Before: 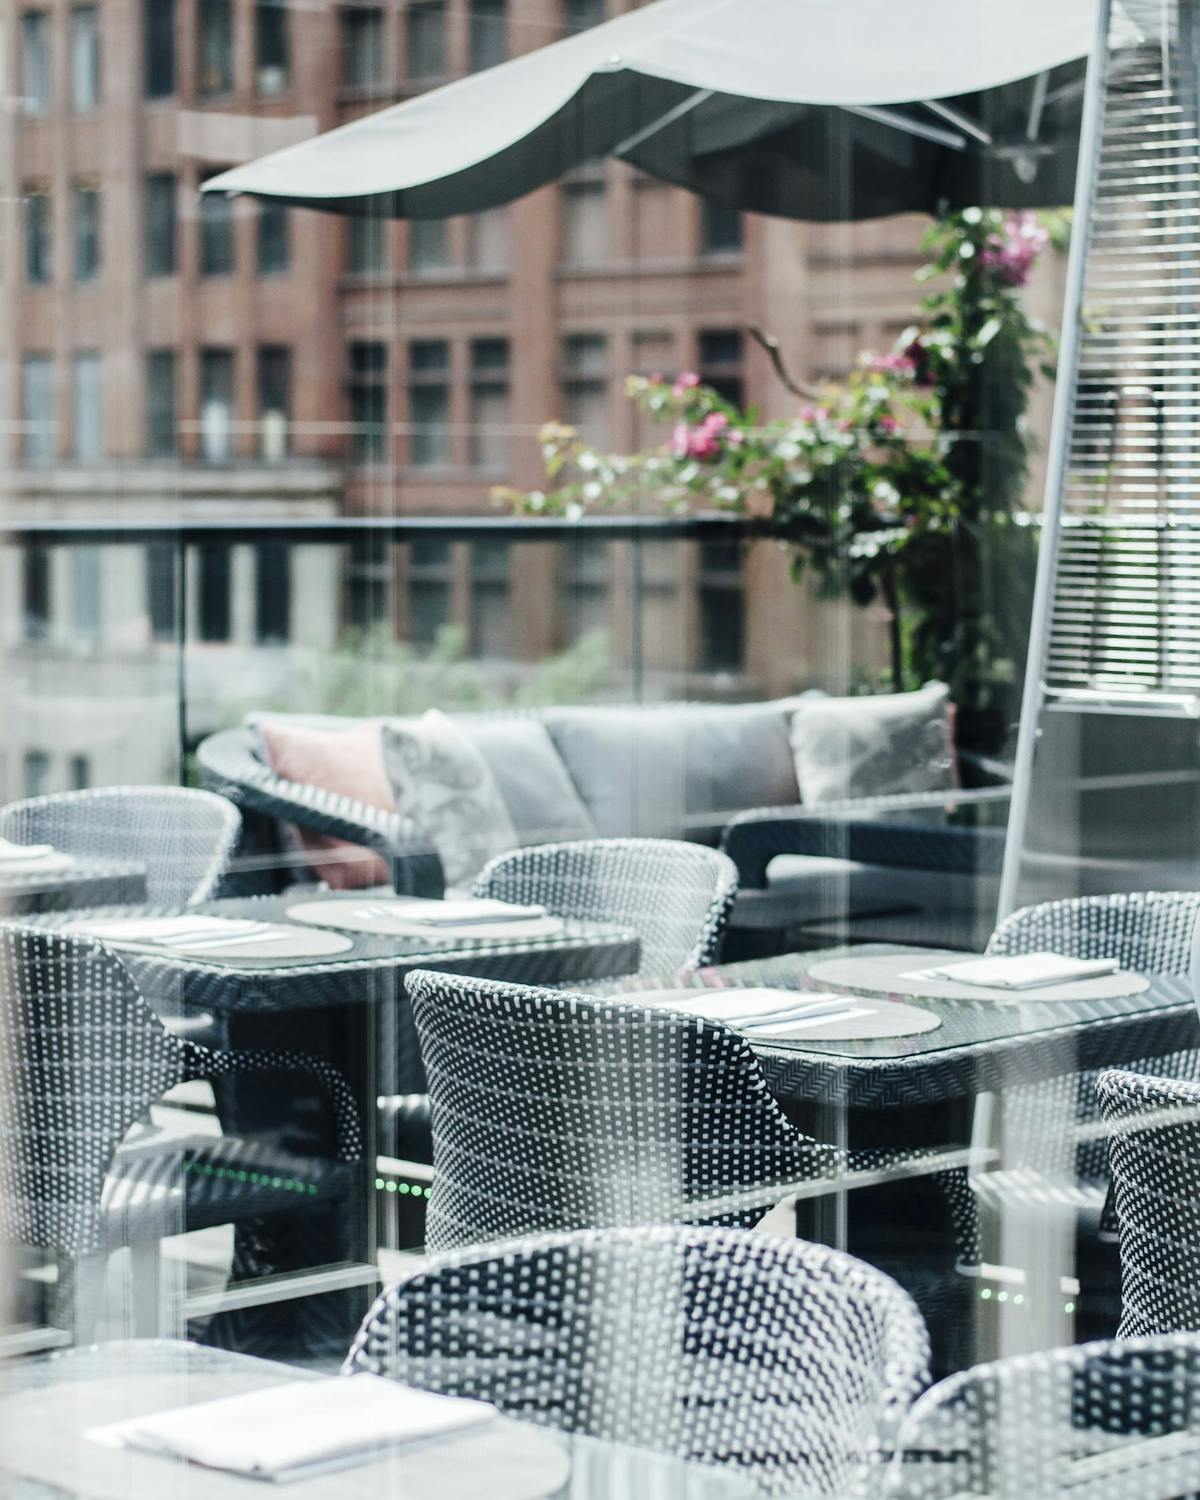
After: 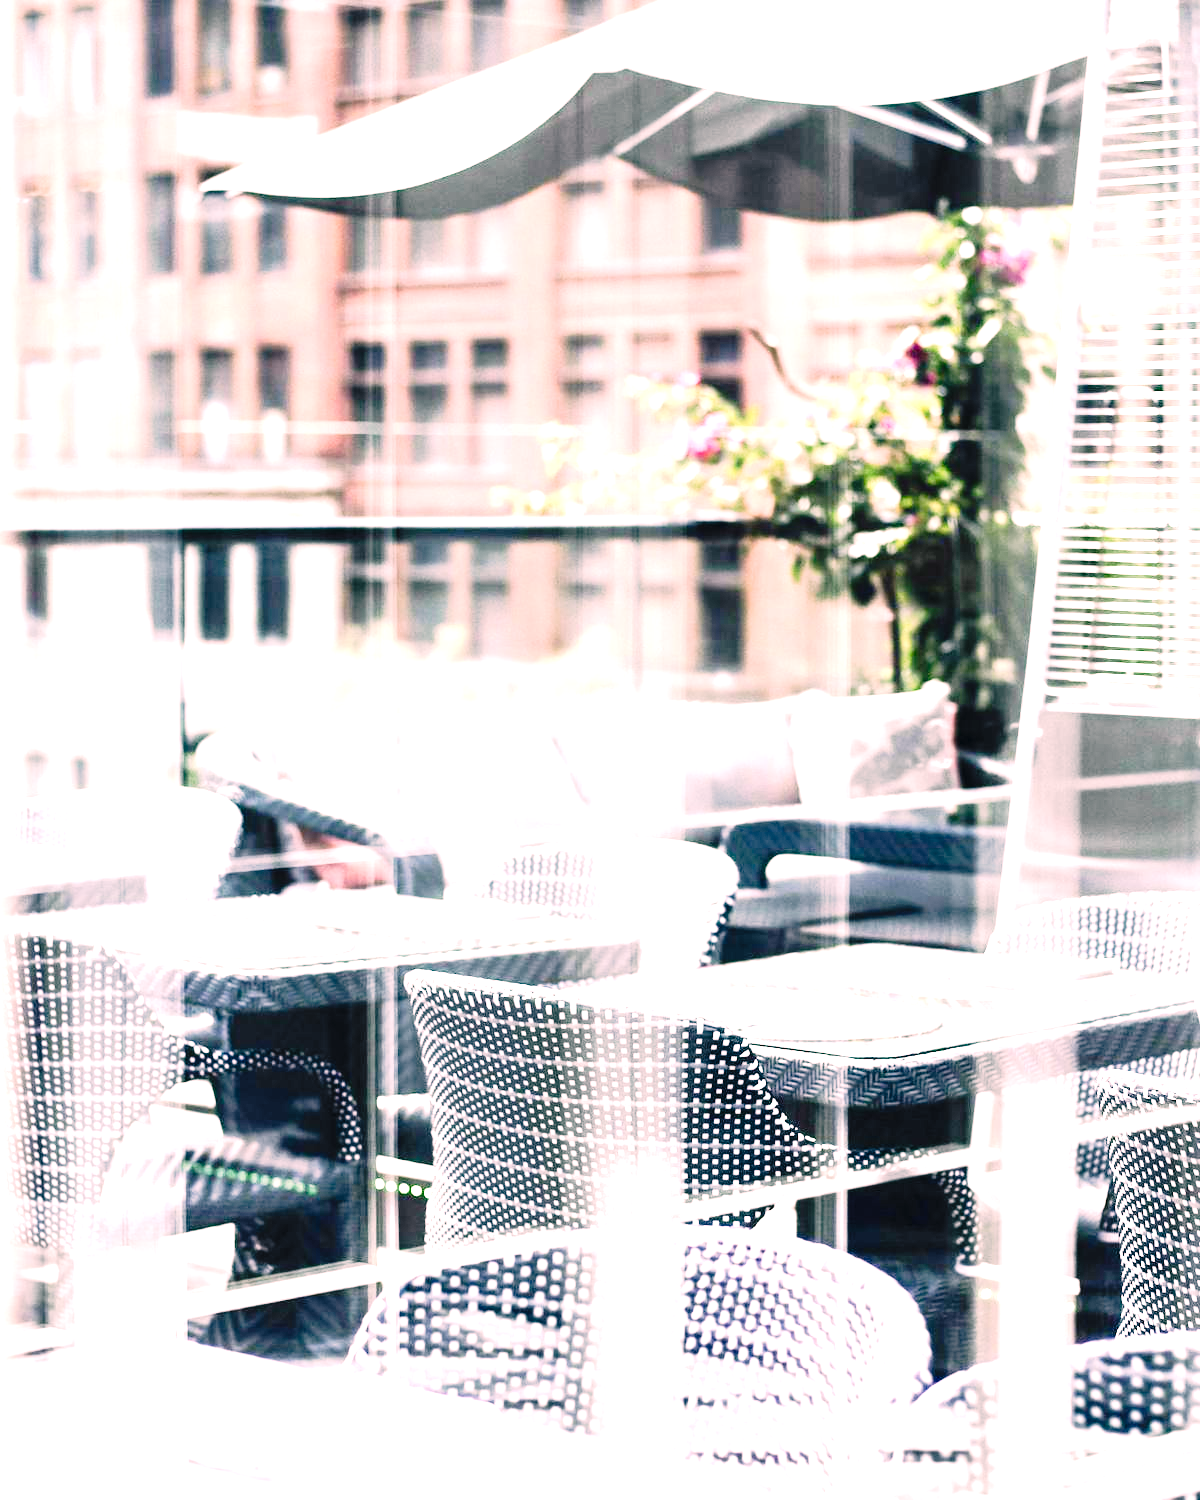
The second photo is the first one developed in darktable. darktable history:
tone curve: curves: ch0 [(0, 0.014) (0.17, 0.099) (0.392, 0.438) (0.725, 0.828) (0.872, 0.918) (1, 0.981)]; ch1 [(0, 0) (0.402, 0.36) (0.489, 0.491) (0.5, 0.503) (0.515, 0.52) (0.545, 0.572) (0.615, 0.662) (0.701, 0.725) (1, 1)]; ch2 [(0, 0) (0.42, 0.458) (0.485, 0.499) (0.503, 0.503) (0.531, 0.542) (0.561, 0.594) (0.644, 0.694) (0.717, 0.753) (1, 0.991)], preserve colors none
color correction: highlights a* 14.68, highlights b* 4.82
exposure: black level correction 0.002, exposure 2.001 EV, compensate exposure bias true, compensate highlight preservation false
